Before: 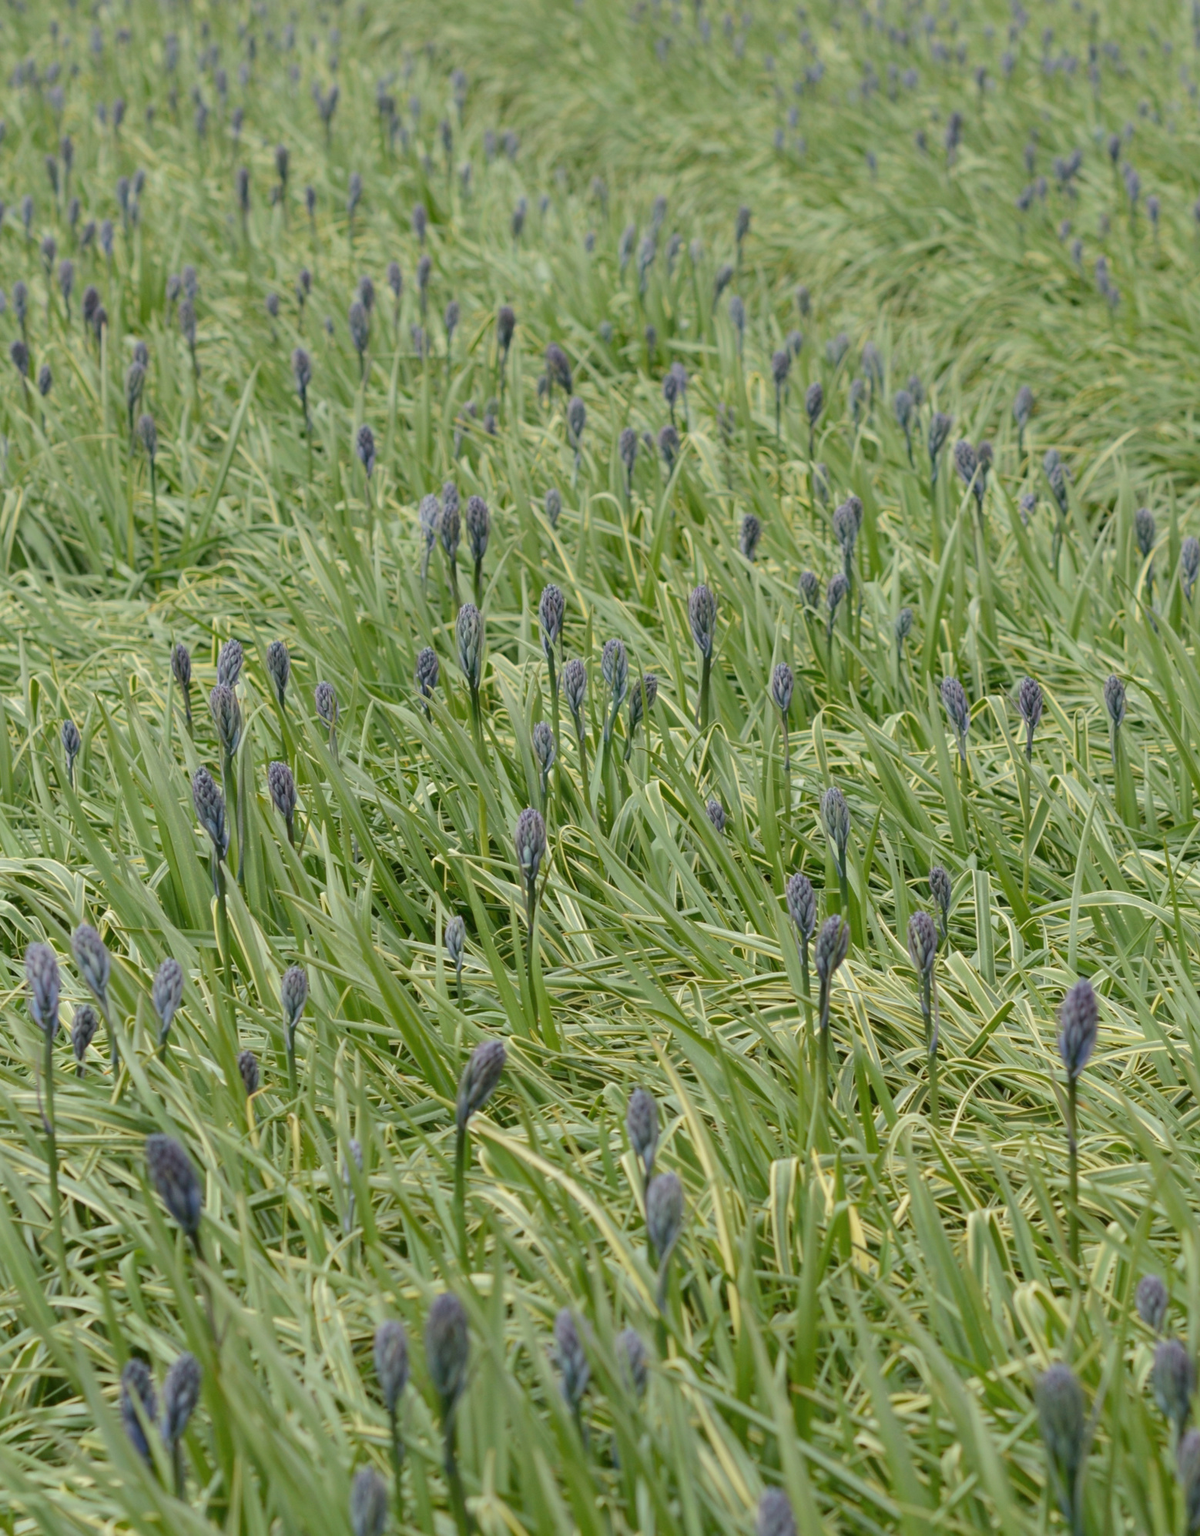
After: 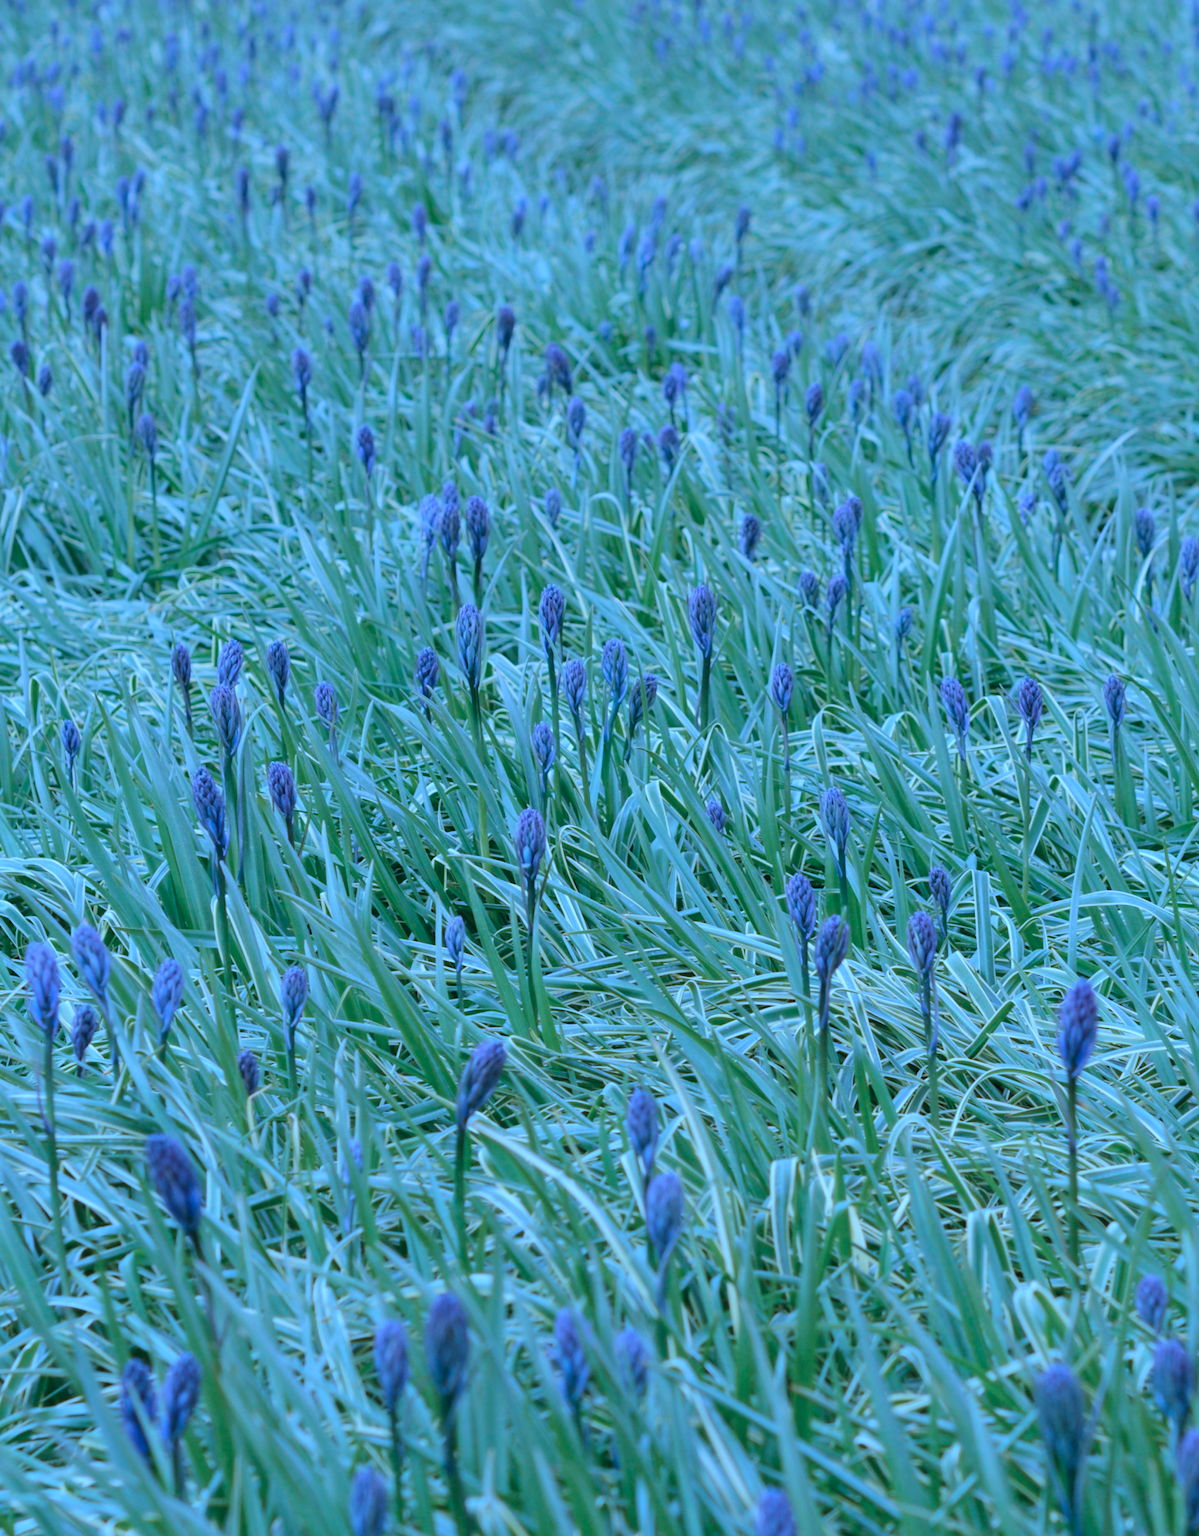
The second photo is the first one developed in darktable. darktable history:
color calibration: illuminant custom, x 0.459, y 0.43, temperature 2615.74 K
